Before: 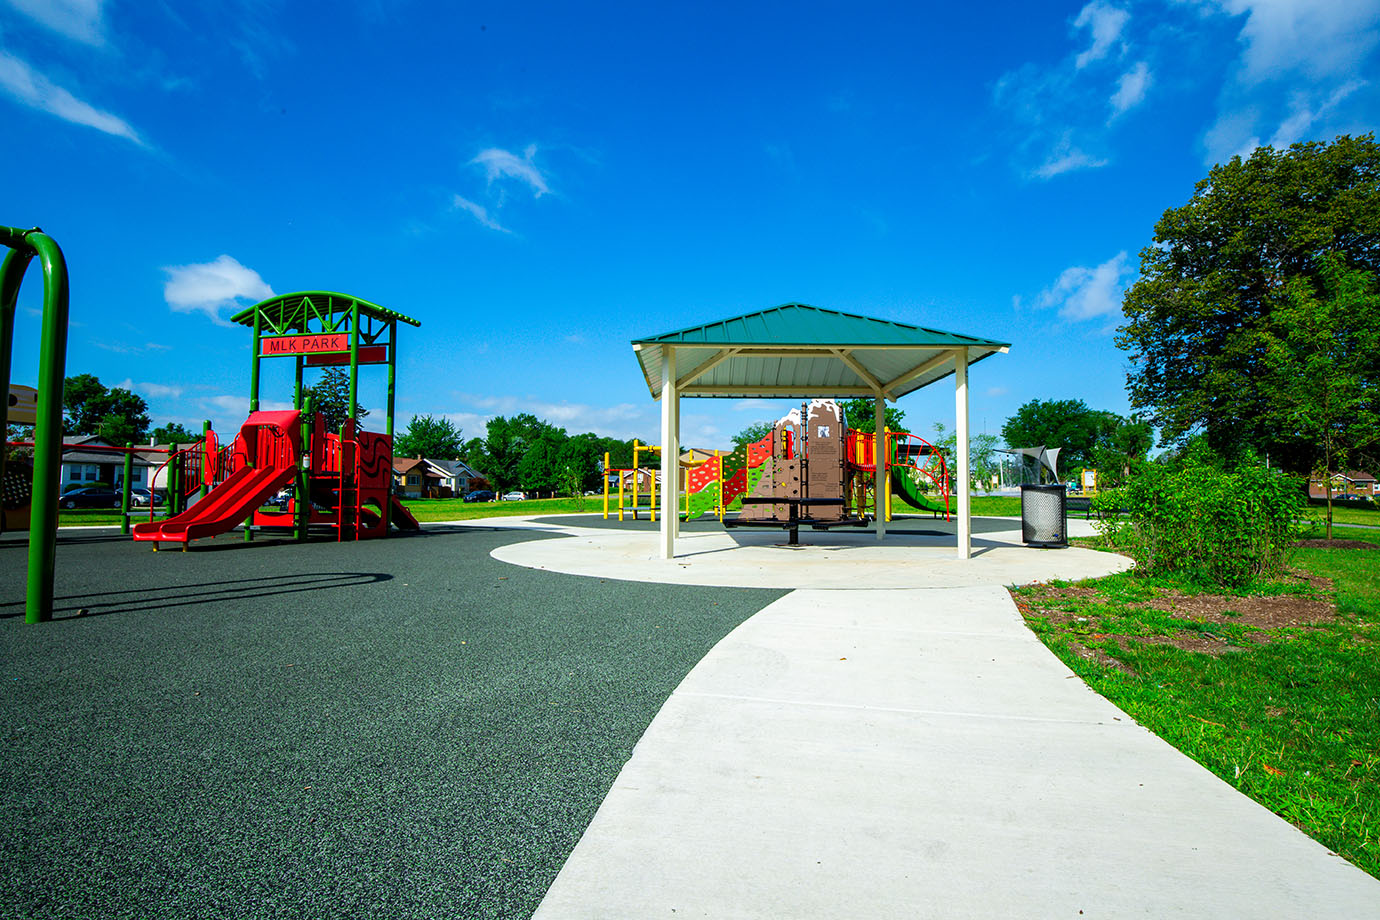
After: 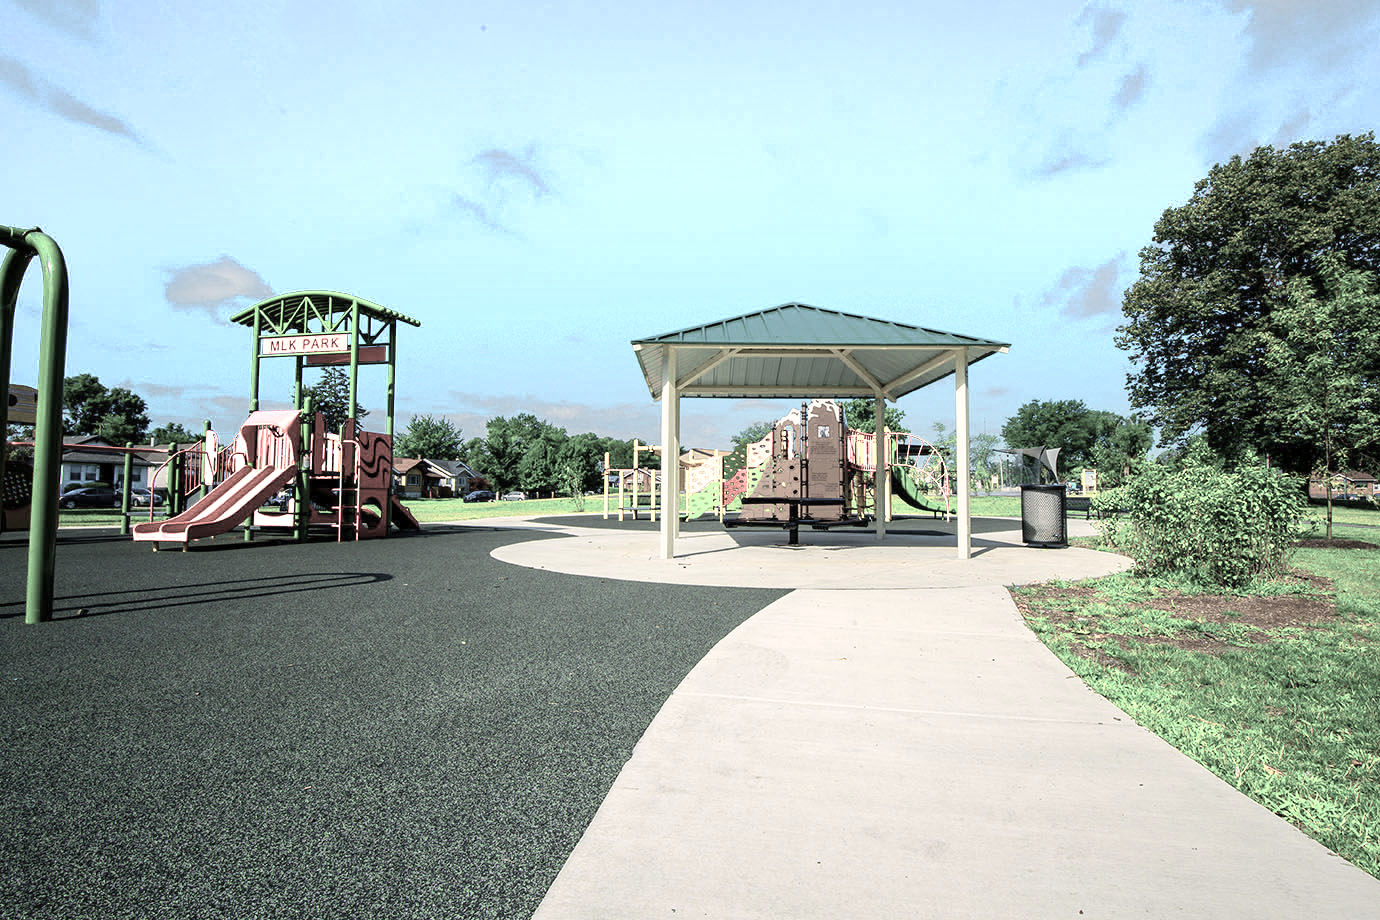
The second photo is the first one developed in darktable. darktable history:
color balance rgb: highlights gain › chroma 2.992%, highlights gain › hue 60.02°, perceptual saturation grading › global saturation -28.569%, perceptual saturation grading › highlights -20.223%, perceptual saturation grading › mid-tones -23.707%, perceptual saturation grading › shadows -24.63%, global vibrance 1.76%, saturation formula JzAzBz (2021)
